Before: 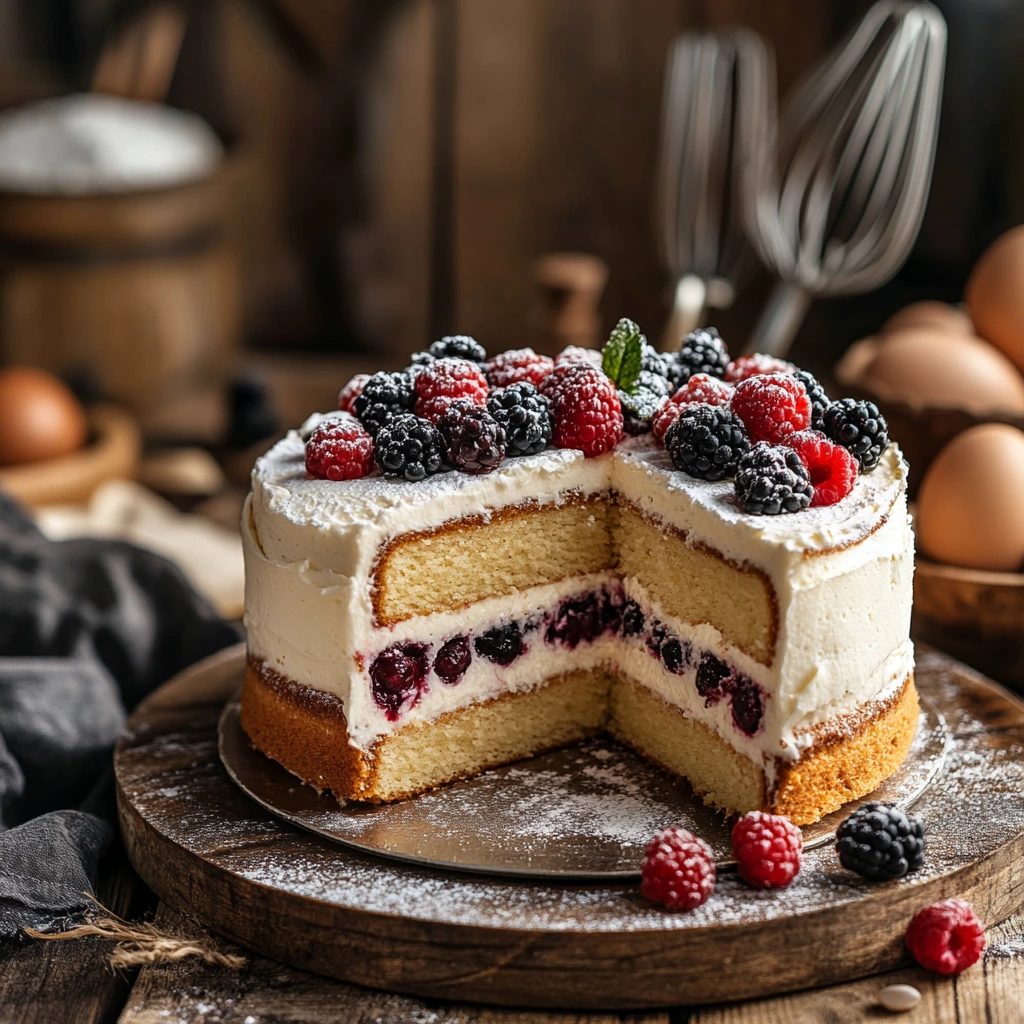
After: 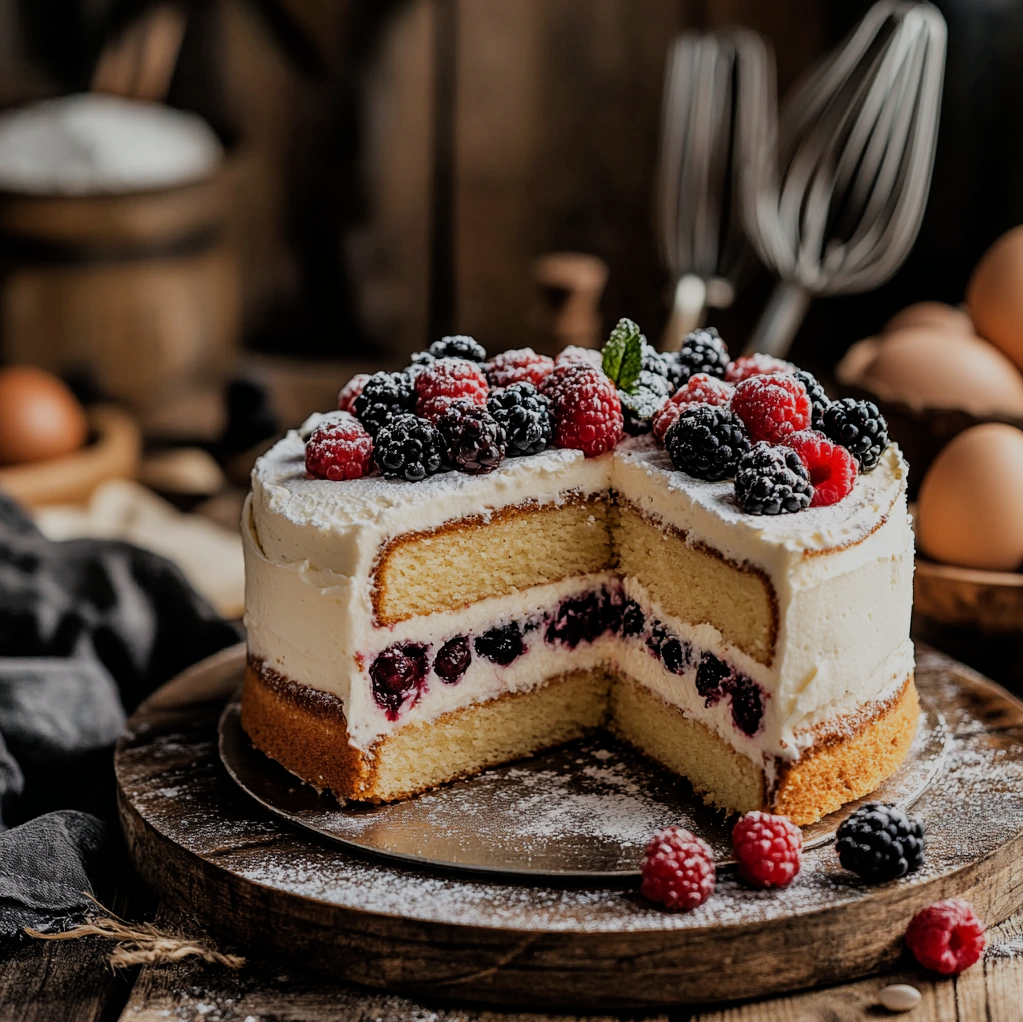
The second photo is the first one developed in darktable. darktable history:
crop: top 0.05%, bottom 0.098%
filmic rgb: black relative exposure -6.98 EV, white relative exposure 5.63 EV, hardness 2.86
